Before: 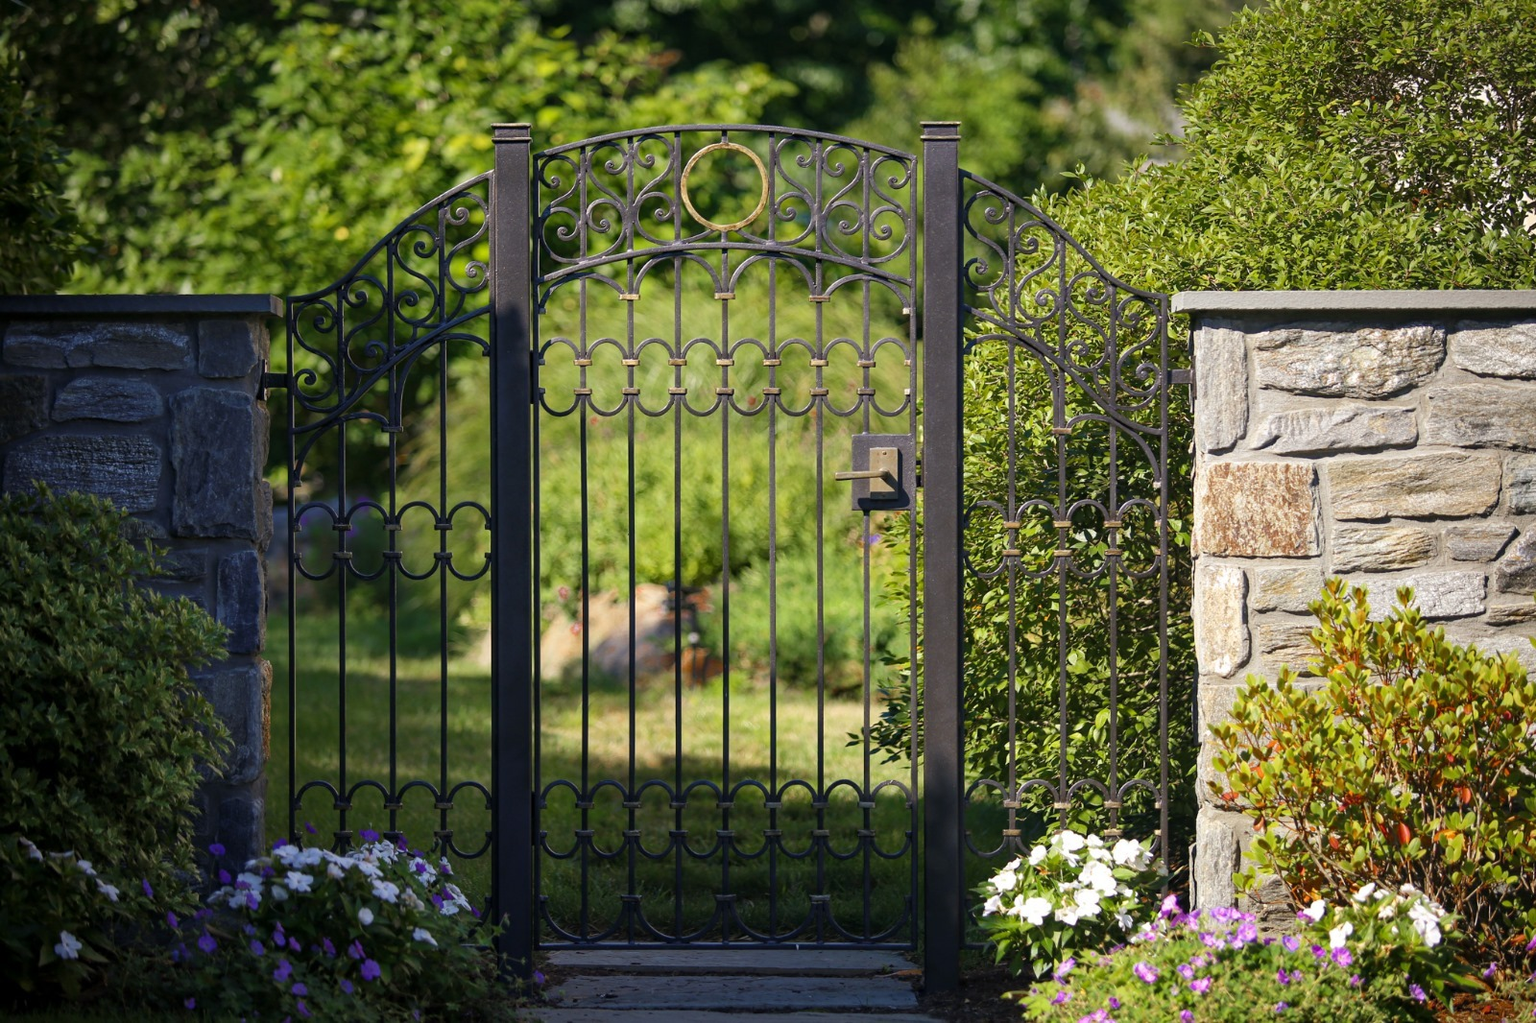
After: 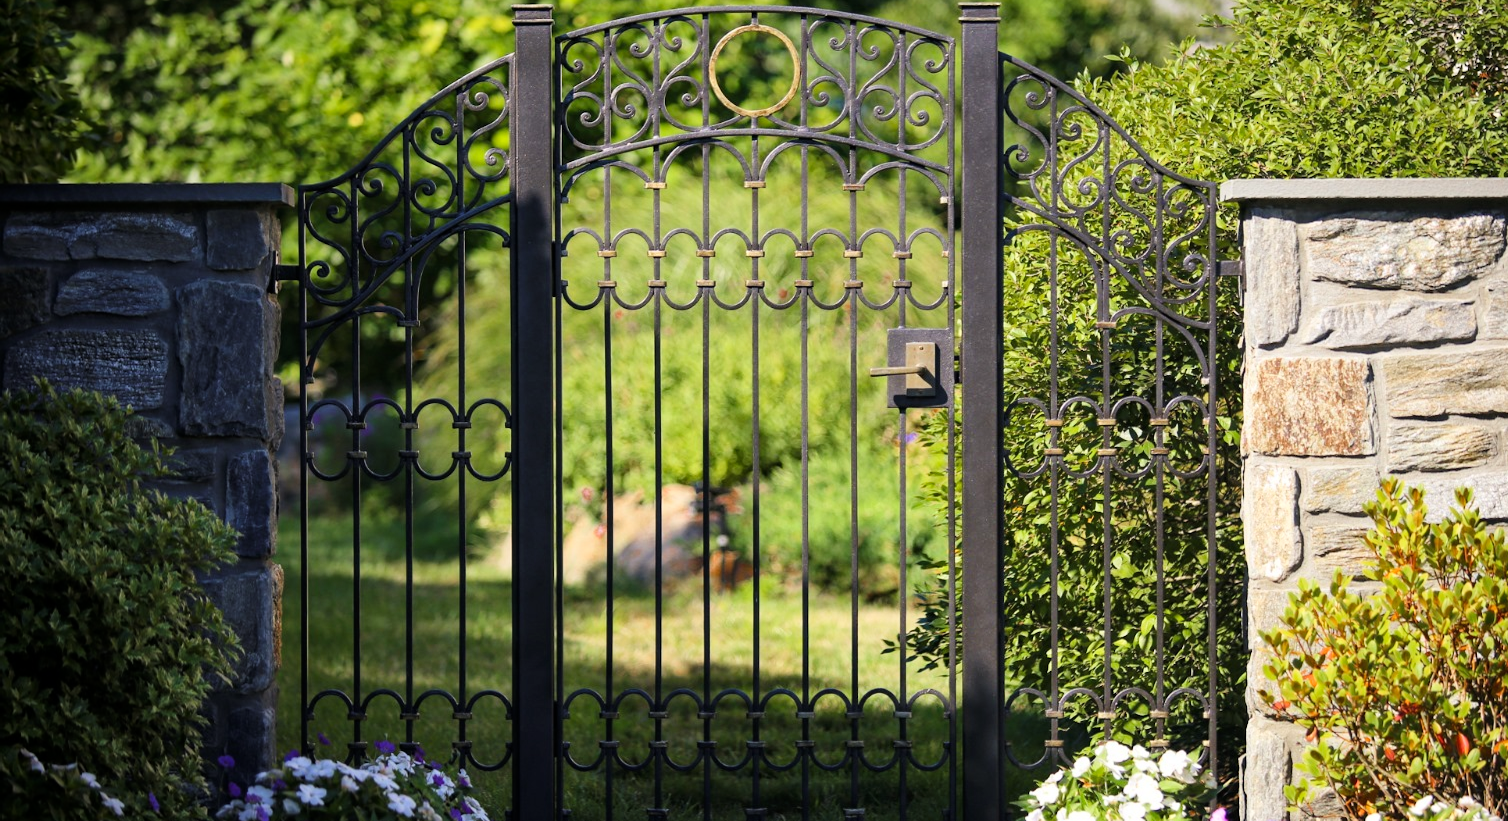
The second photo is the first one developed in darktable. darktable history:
tone curve: curves: ch0 [(0, 0) (0.004, 0.001) (0.133, 0.112) (0.325, 0.362) (0.832, 0.893) (1, 1)], color space Lab, linked channels, preserve colors none
crop and rotate: angle 0.03°, top 11.643%, right 5.651%, bottom 11.189%
